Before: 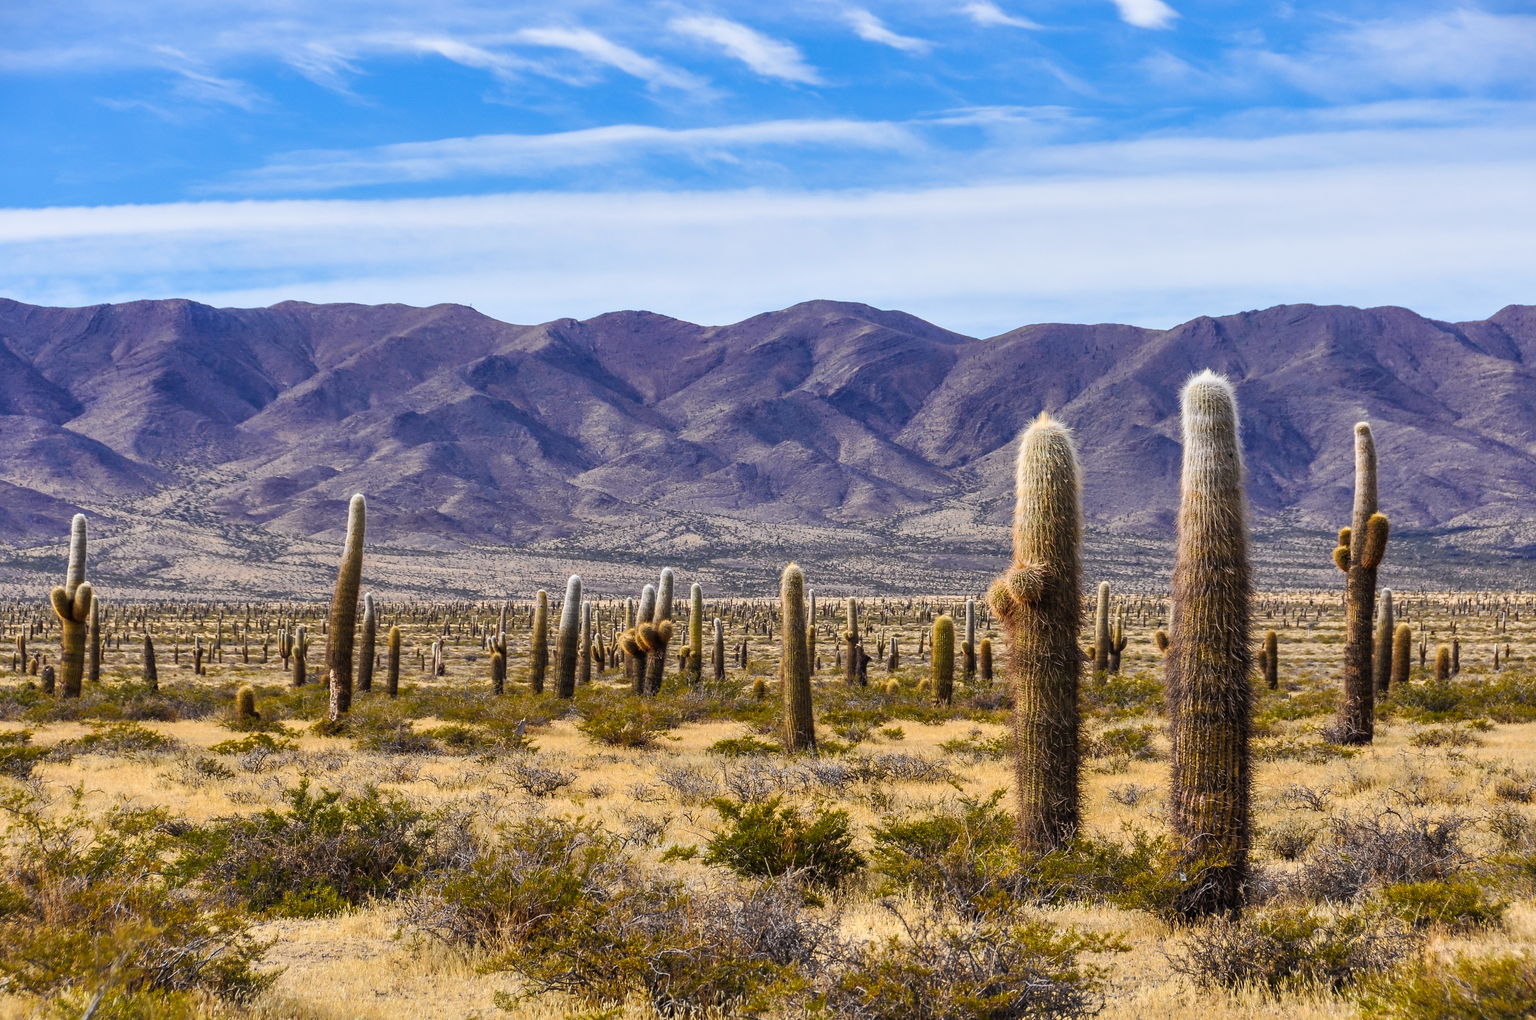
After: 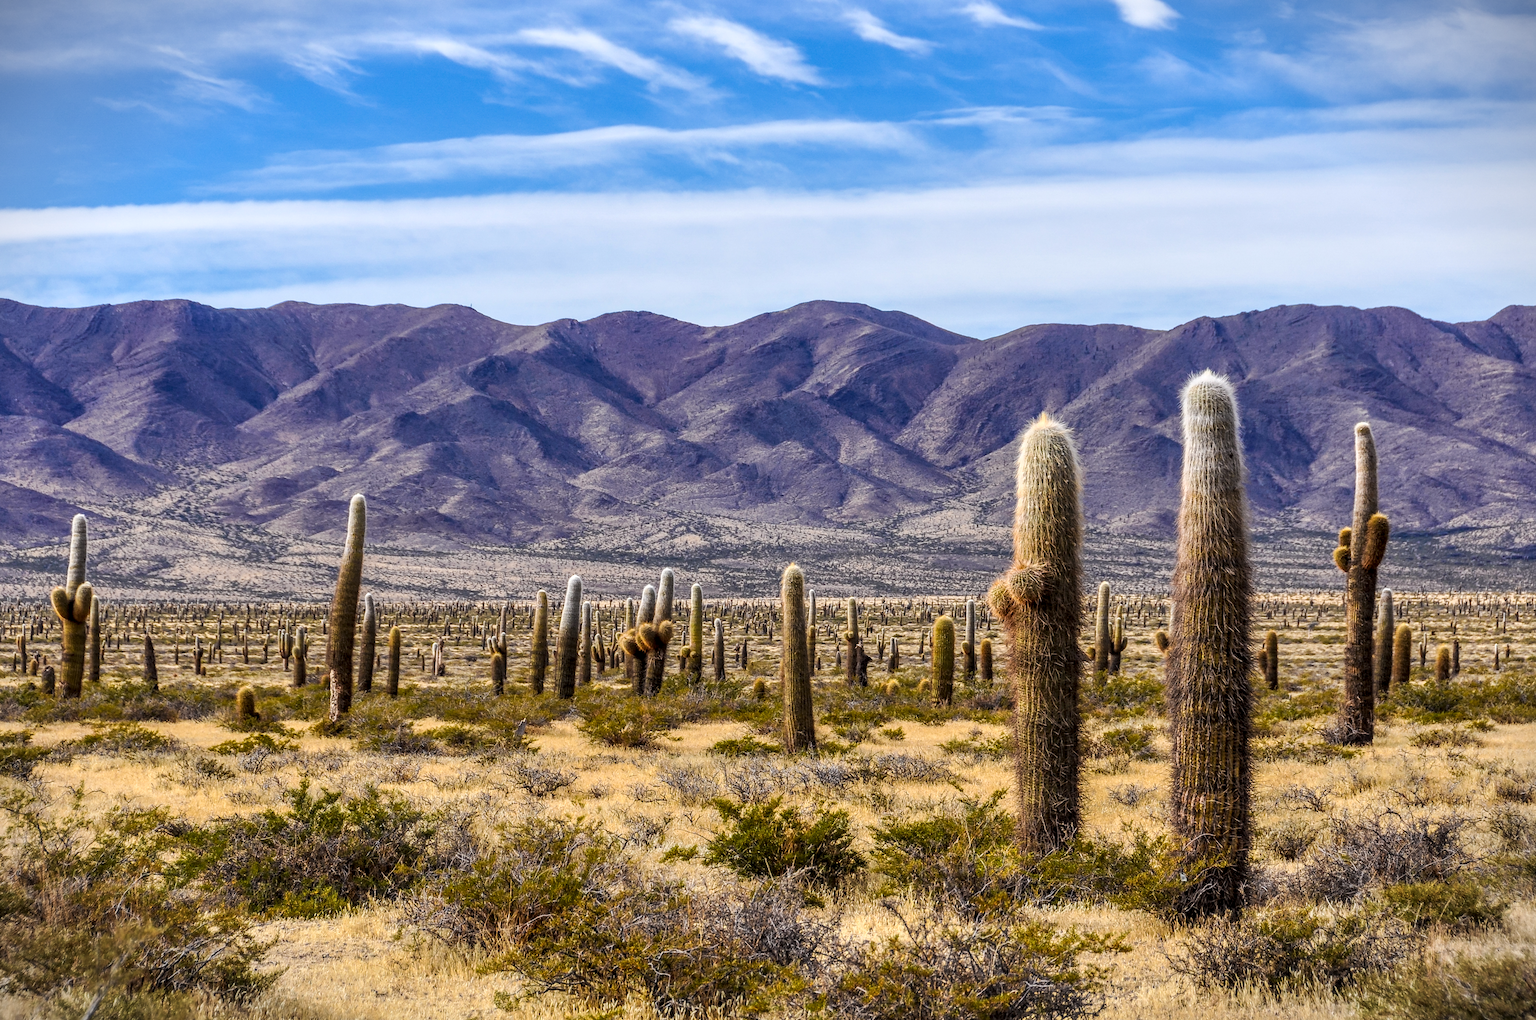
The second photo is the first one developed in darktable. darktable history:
vignetting: fall-off start 100.08%, width/height ratio 1.31
local contrast: detail 130%
